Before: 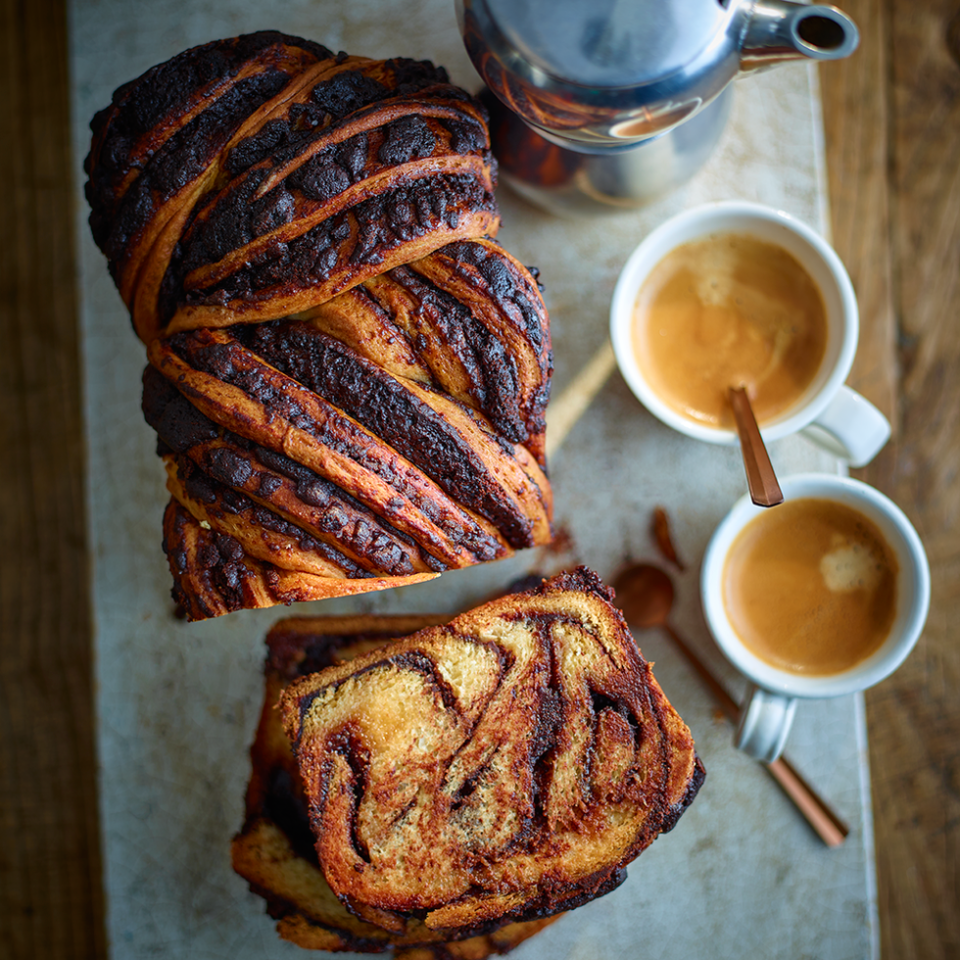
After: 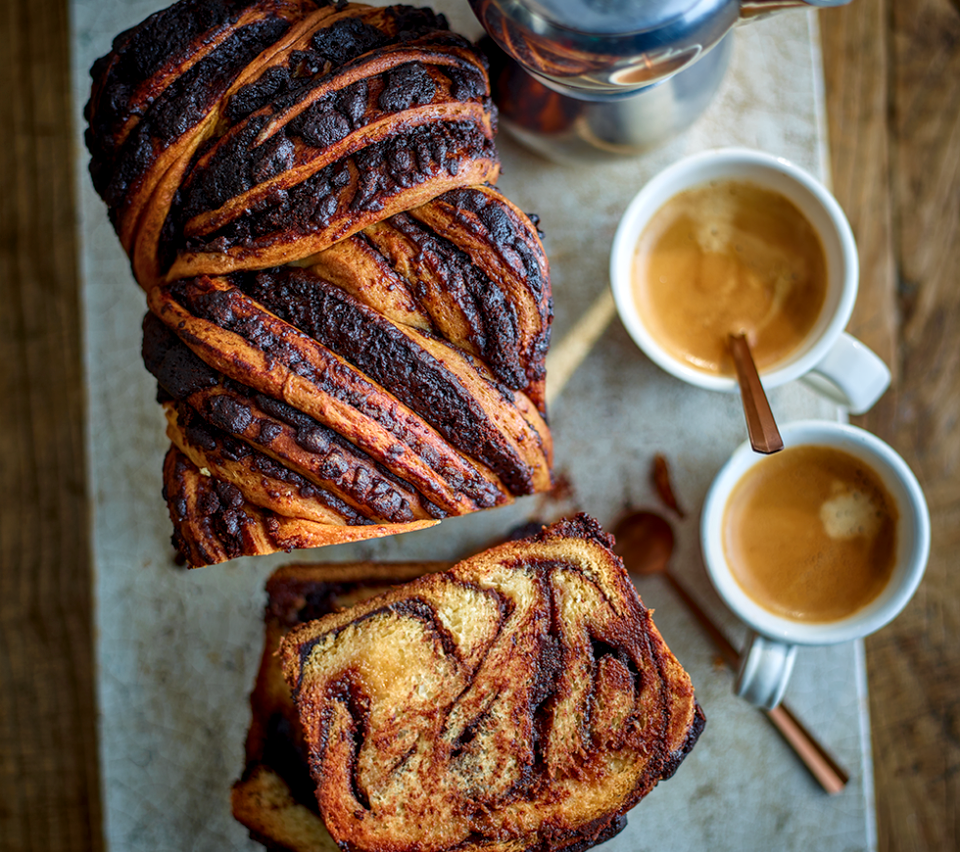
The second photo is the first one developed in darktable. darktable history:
crop and rotate: top 5.609%, bottom 5.609%
shadows and highlights: white point adjustment -3.64, highlights -63.34, highlights color adjustment 42%, soften with gaussian
local contrast: detail 130%
